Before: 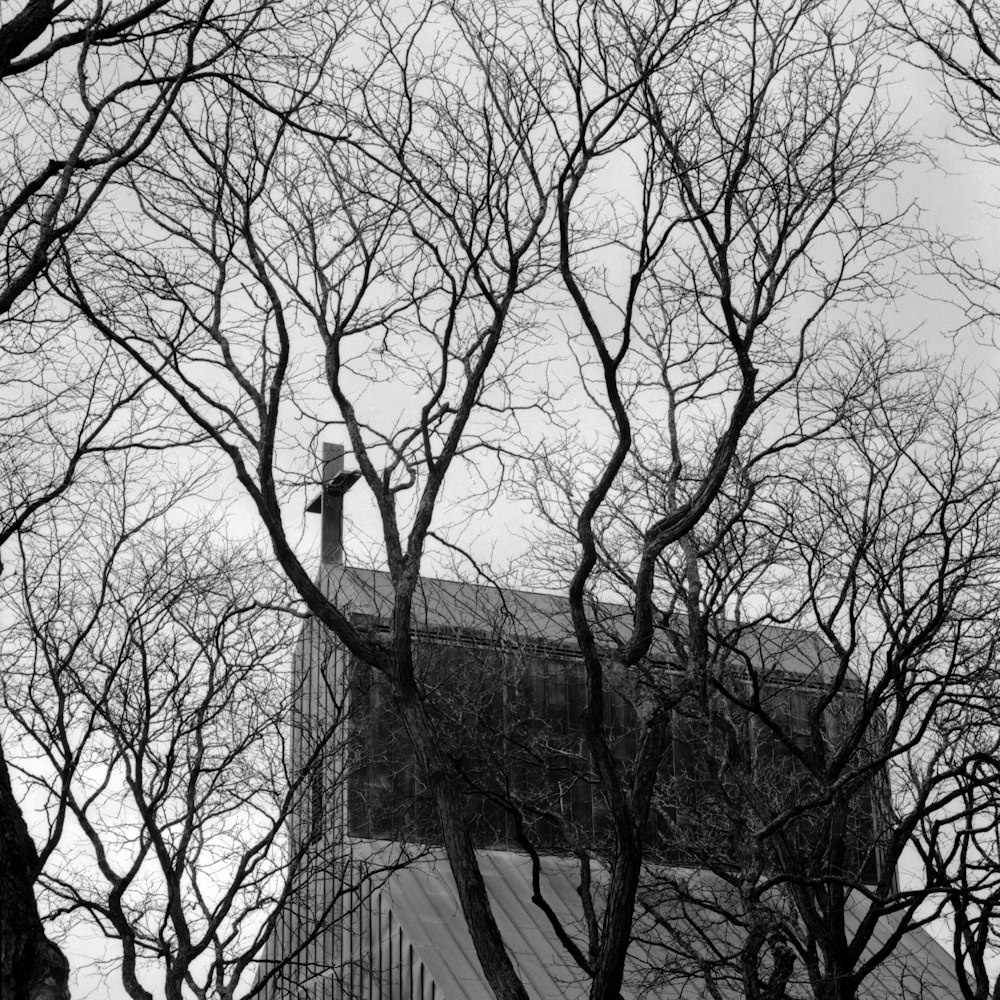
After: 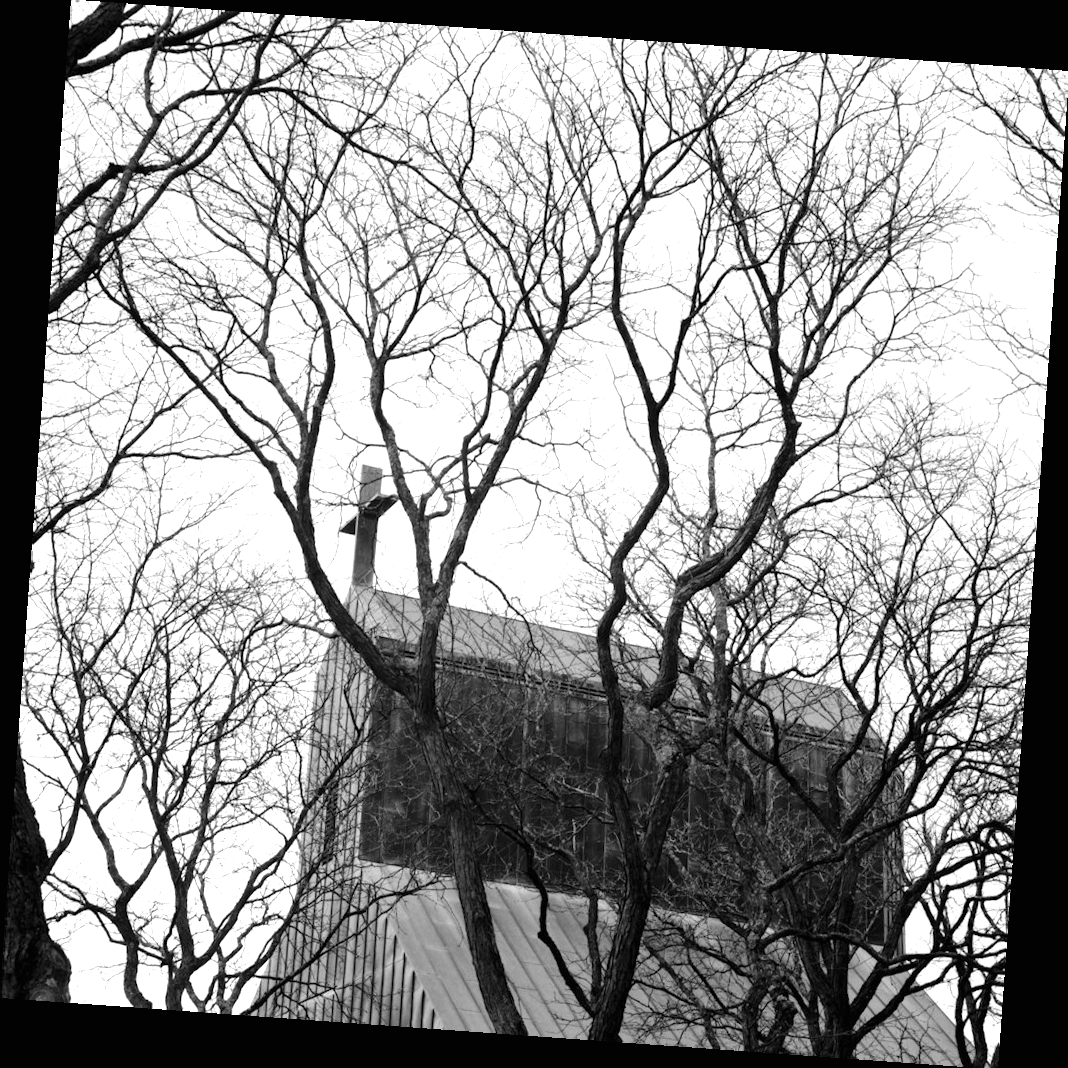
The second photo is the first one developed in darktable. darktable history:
exposure: black level correction 0, exposure 1 EV, compensate exposure bias true, compensate highlight preservation false
rotate and perspective: rotation 4.1°, automatic cropping off
